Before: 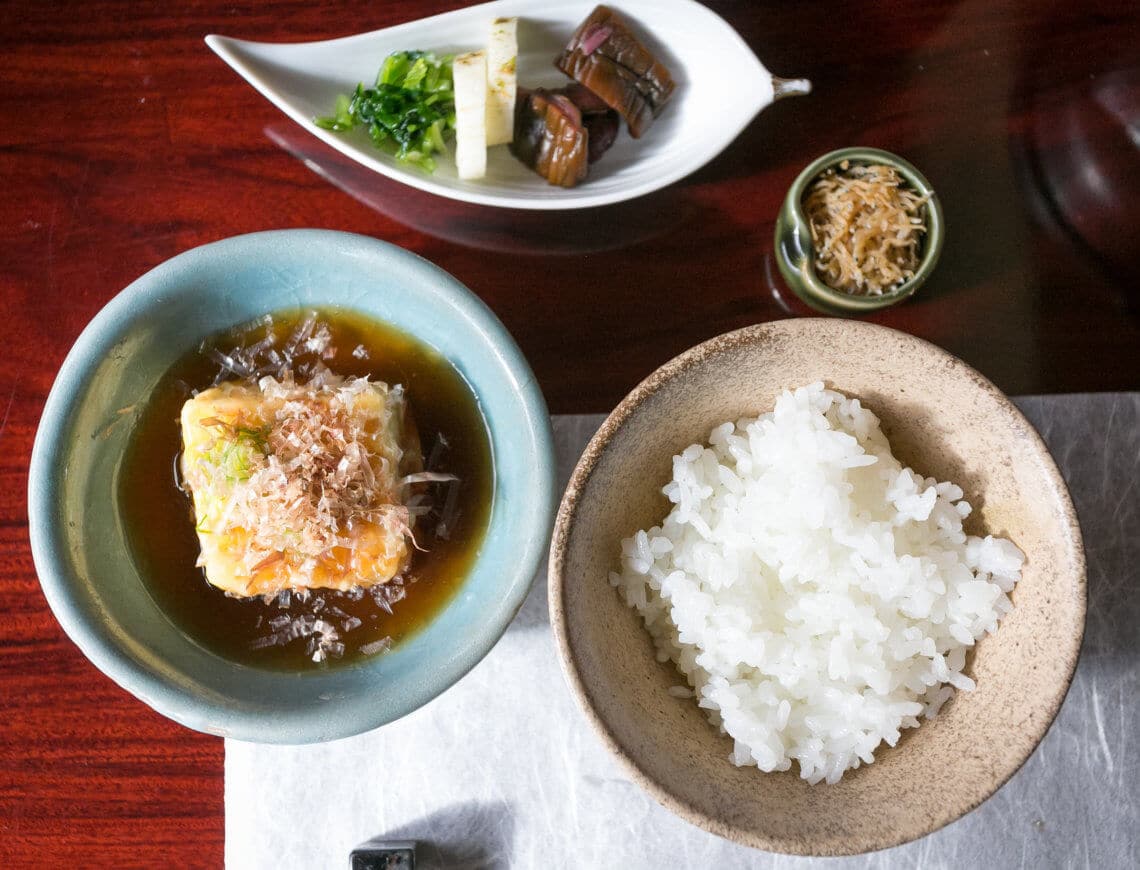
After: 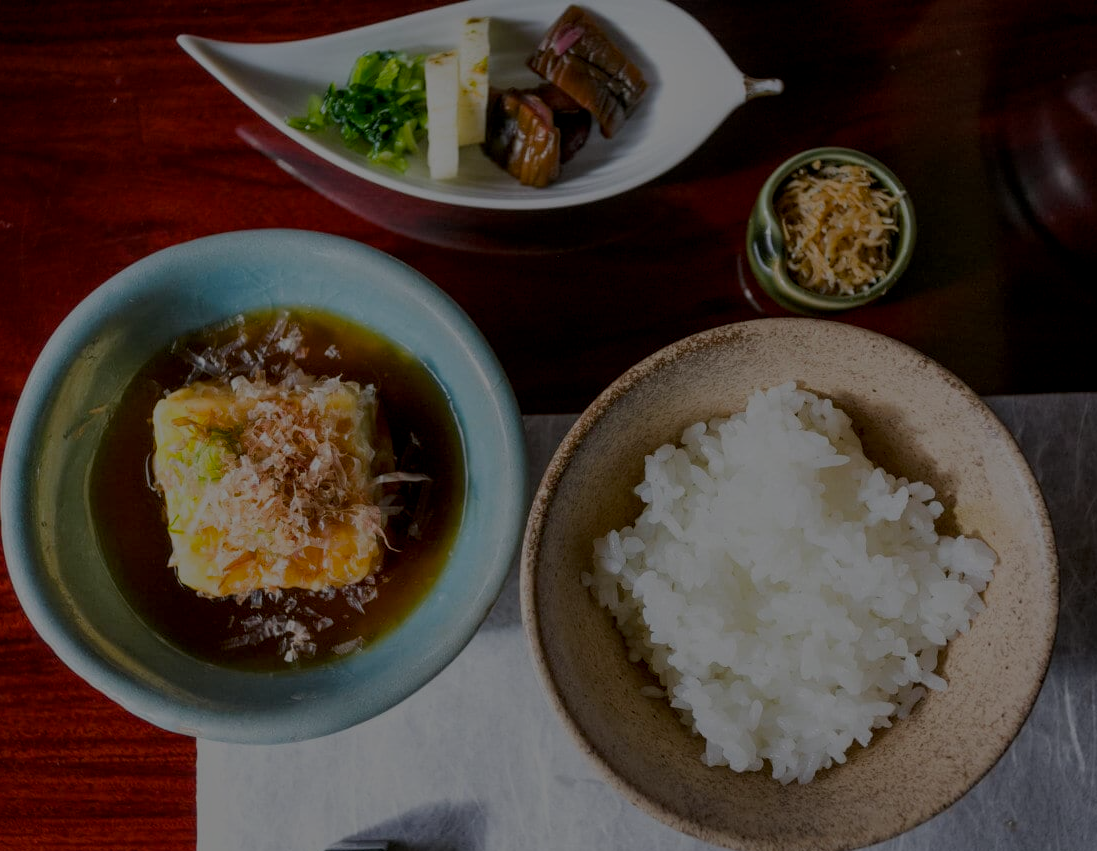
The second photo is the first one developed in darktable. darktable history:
contrast brightness saturation: contrast 0.077, saturation 0.017
base curve: preserve colors none
crop and rotate: left 2.516%, right 1.198%, bottom 2.108%
local contrast: detail 130%
color balance rgb: linear chroma grading › global chroma 14.778%, perceptual saturation grading › global saturation 19.996%, perceptual brilliance grading › global brilliance -47.793%
